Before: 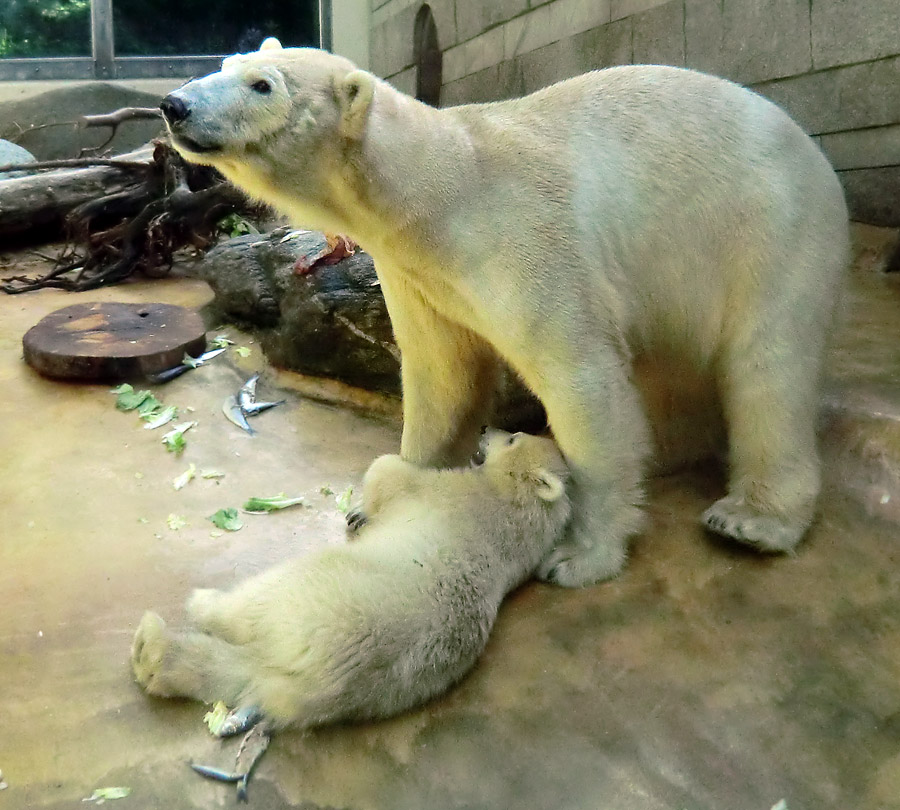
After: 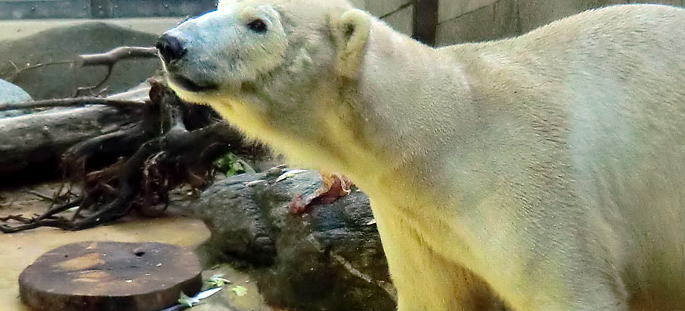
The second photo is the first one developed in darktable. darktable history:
crop: left 0.534%, top 7.647%, right 23.26%, bottom 53.926%
